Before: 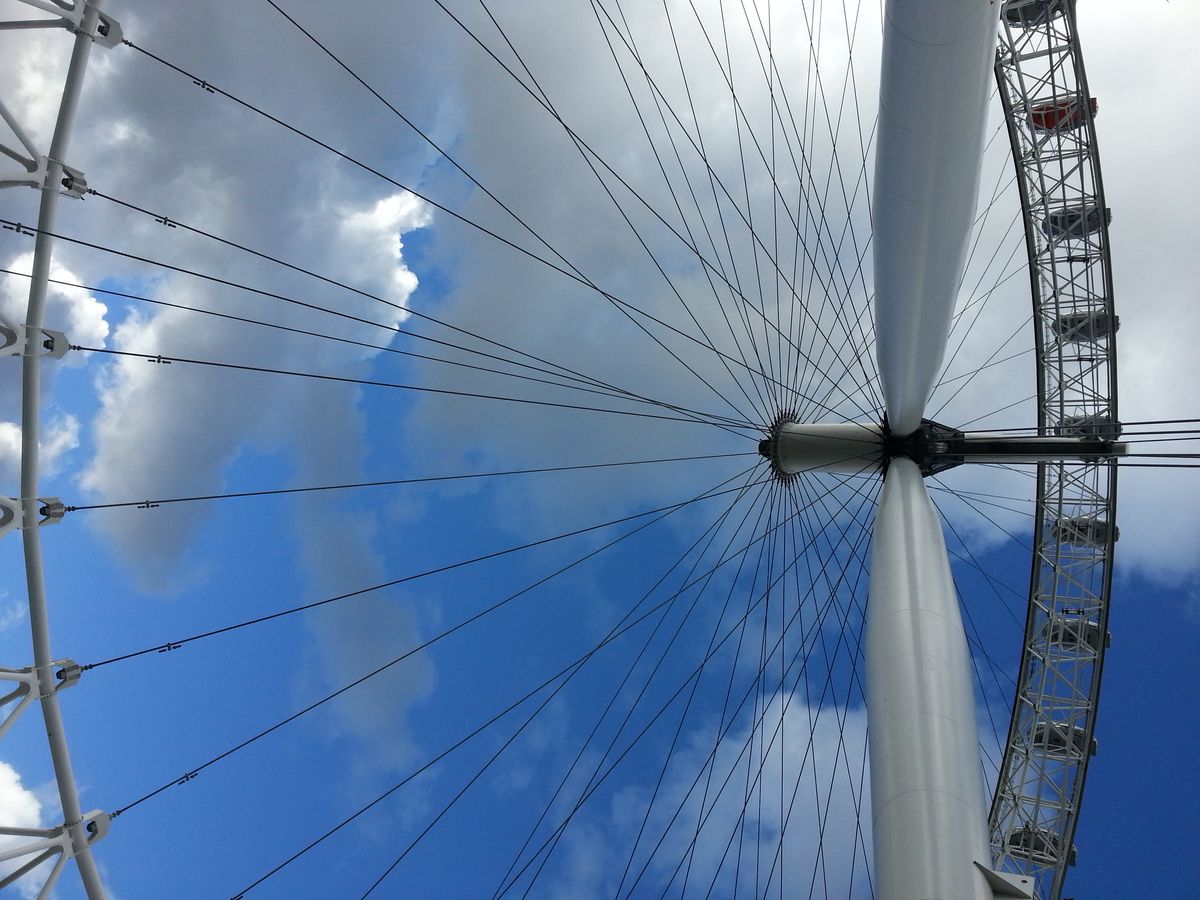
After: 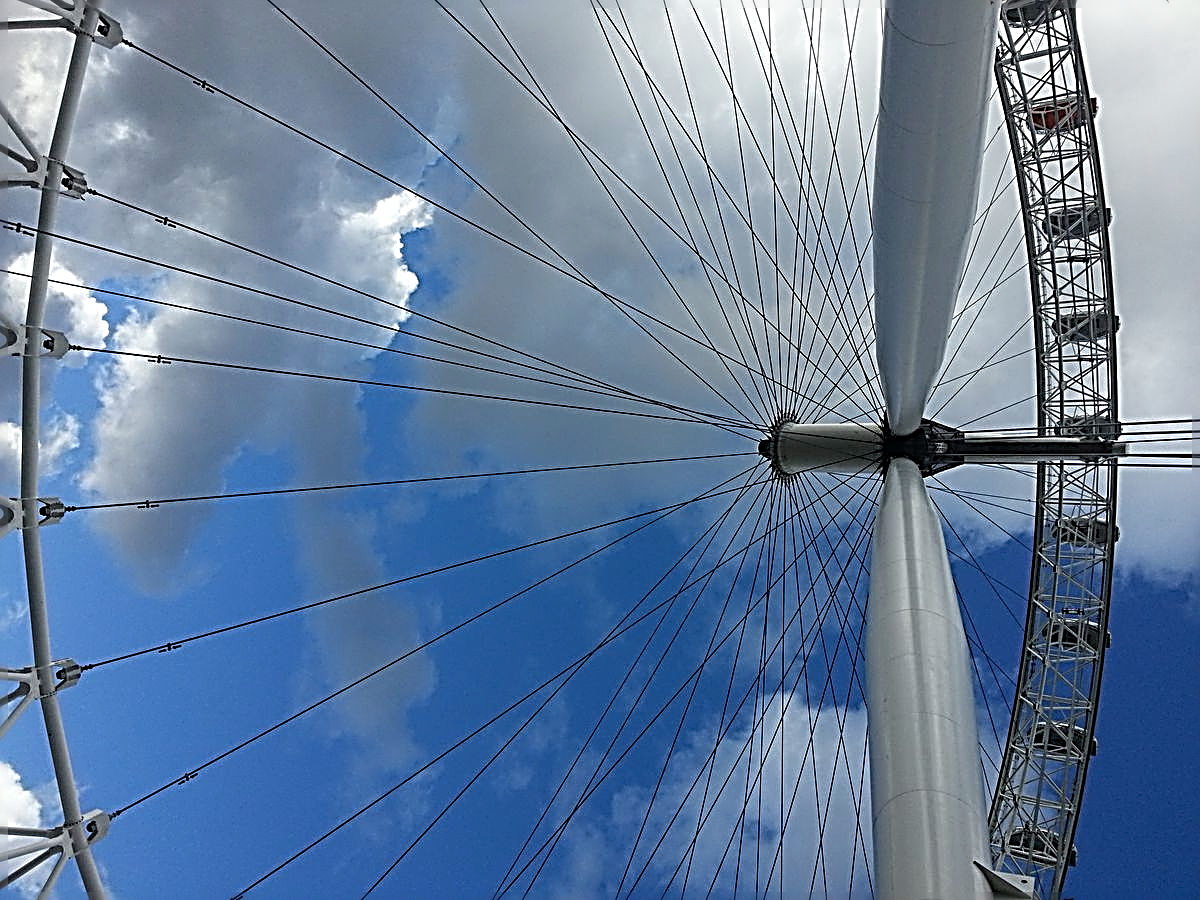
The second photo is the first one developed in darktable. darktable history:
sharpen: radius 3.158, amount 1.731
local contrast: on, module defaults
exposure: exposure -0.116 EV, compensate exposure bias true, compensate highlight preservation false
